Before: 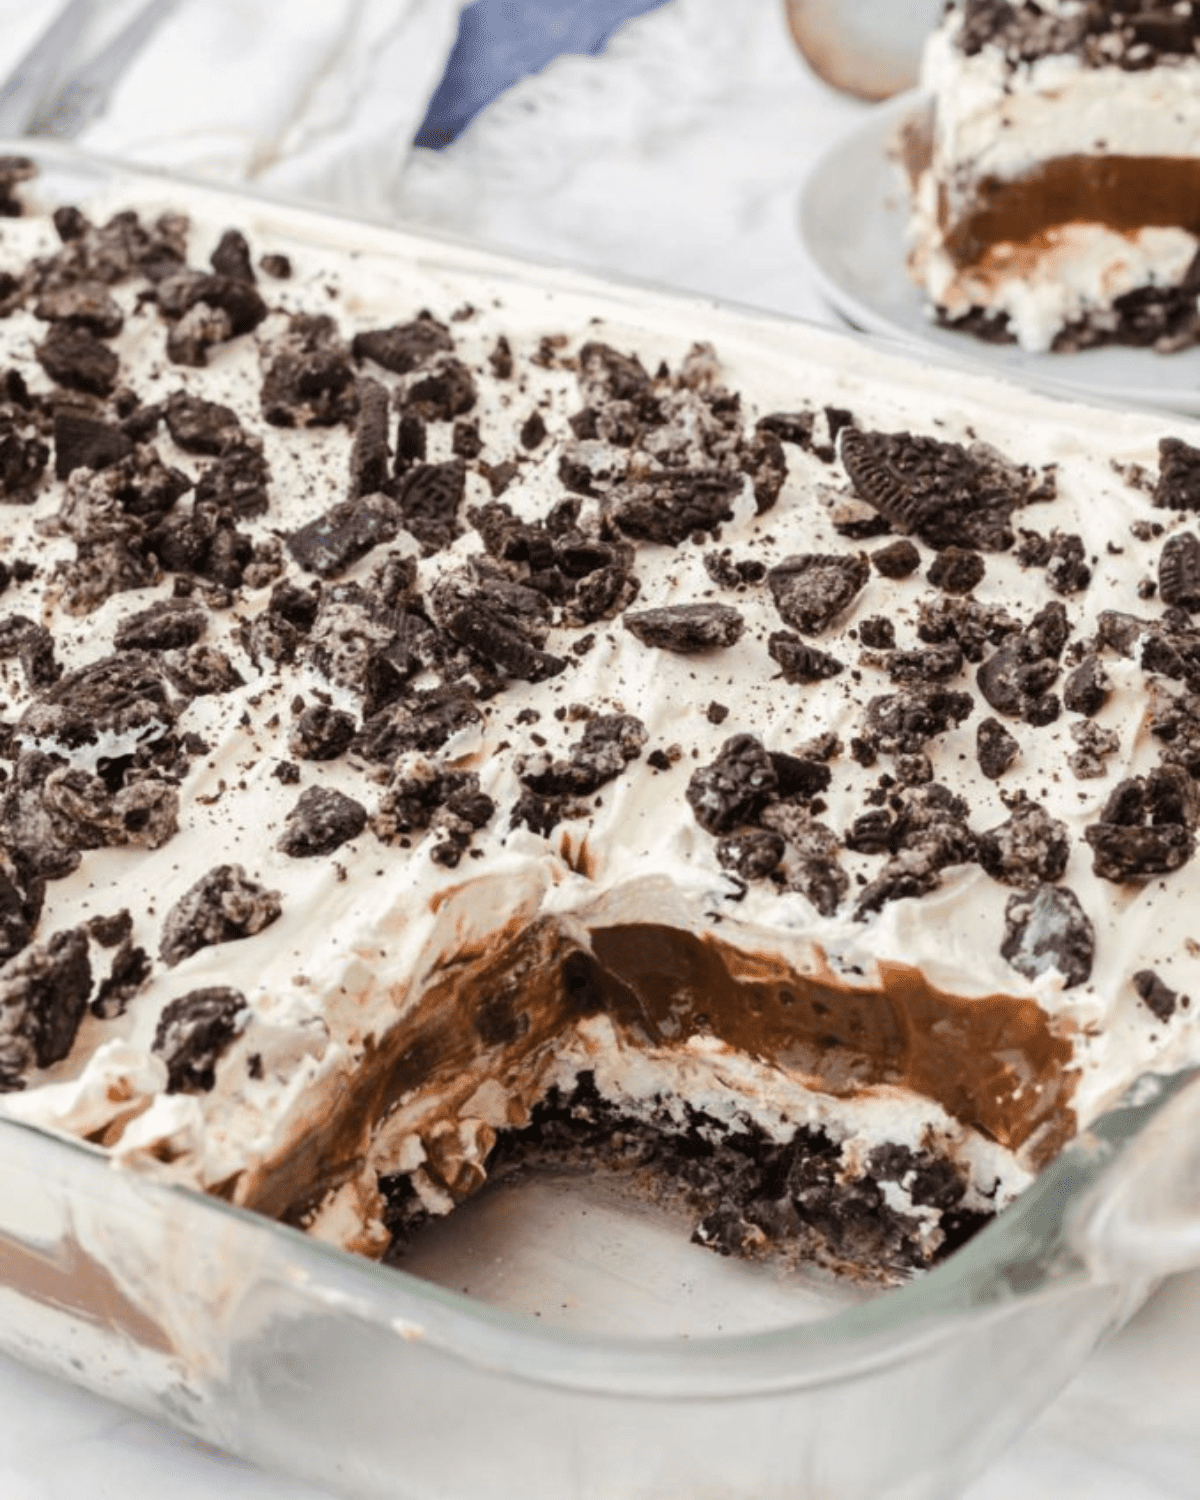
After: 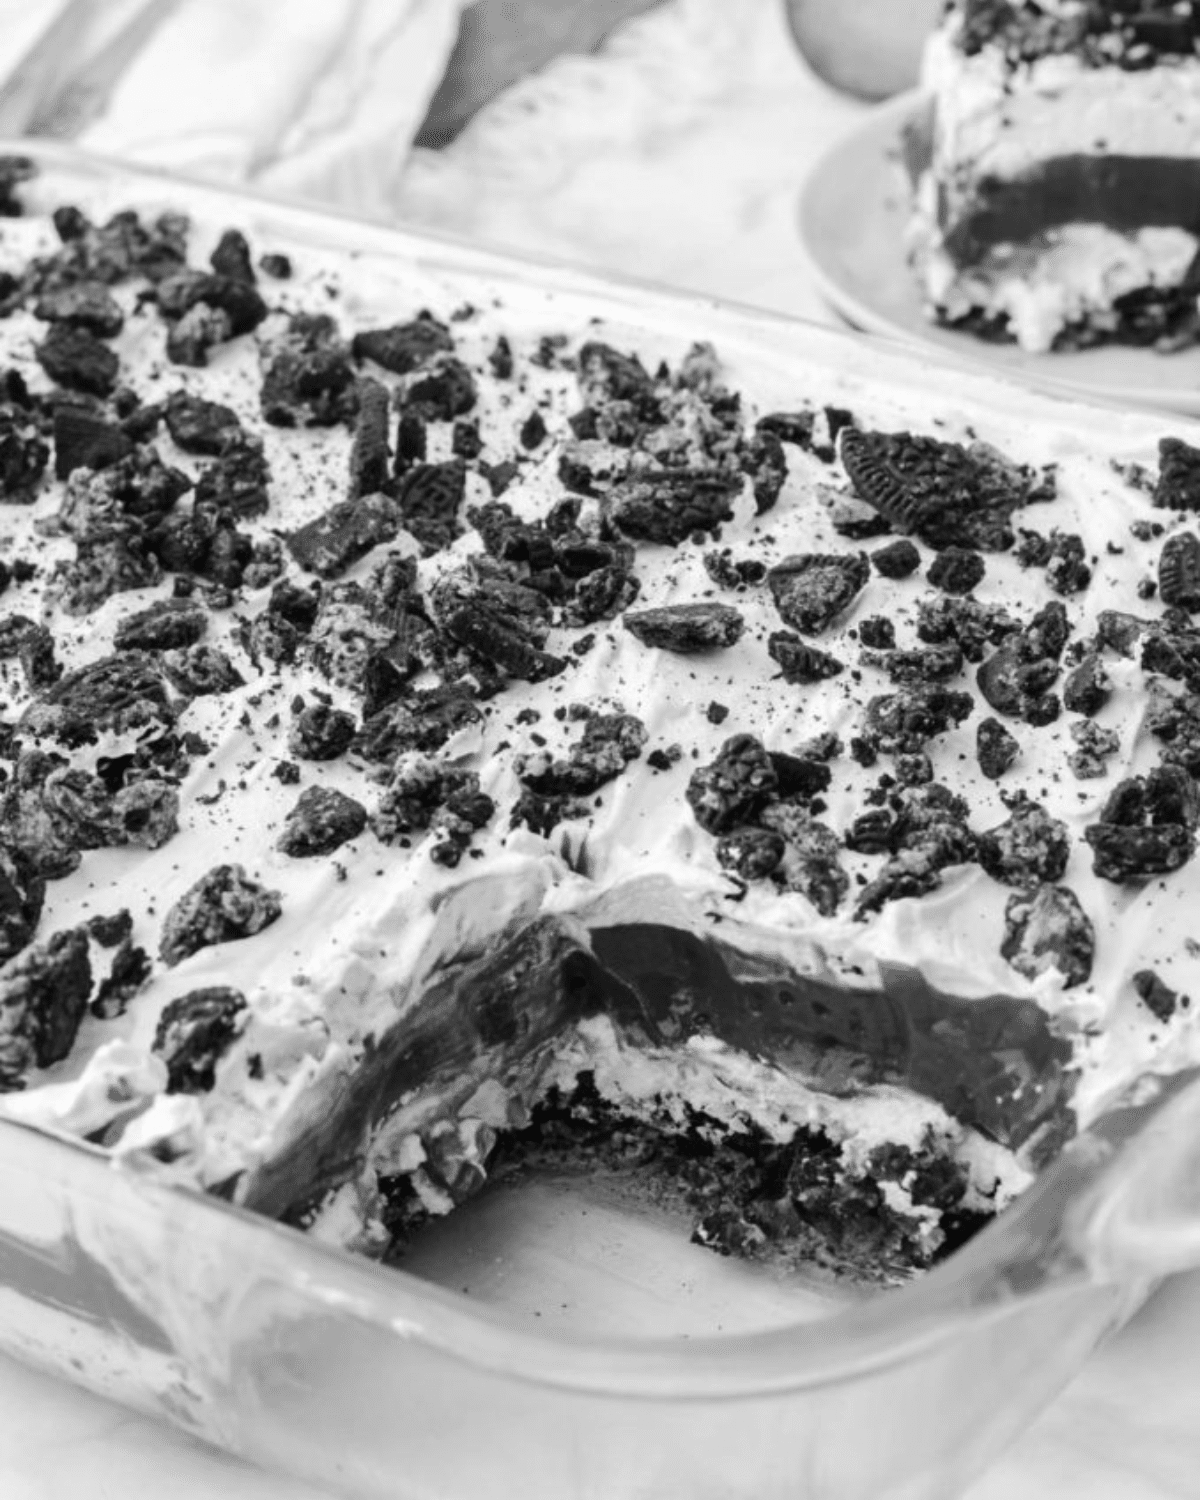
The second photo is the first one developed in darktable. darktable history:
color calibration: output gray [0.22, 0.42, 0.37, 0], illuminant as shot in camera, x 0.37, y 0.382, temperature 4317.96 K
